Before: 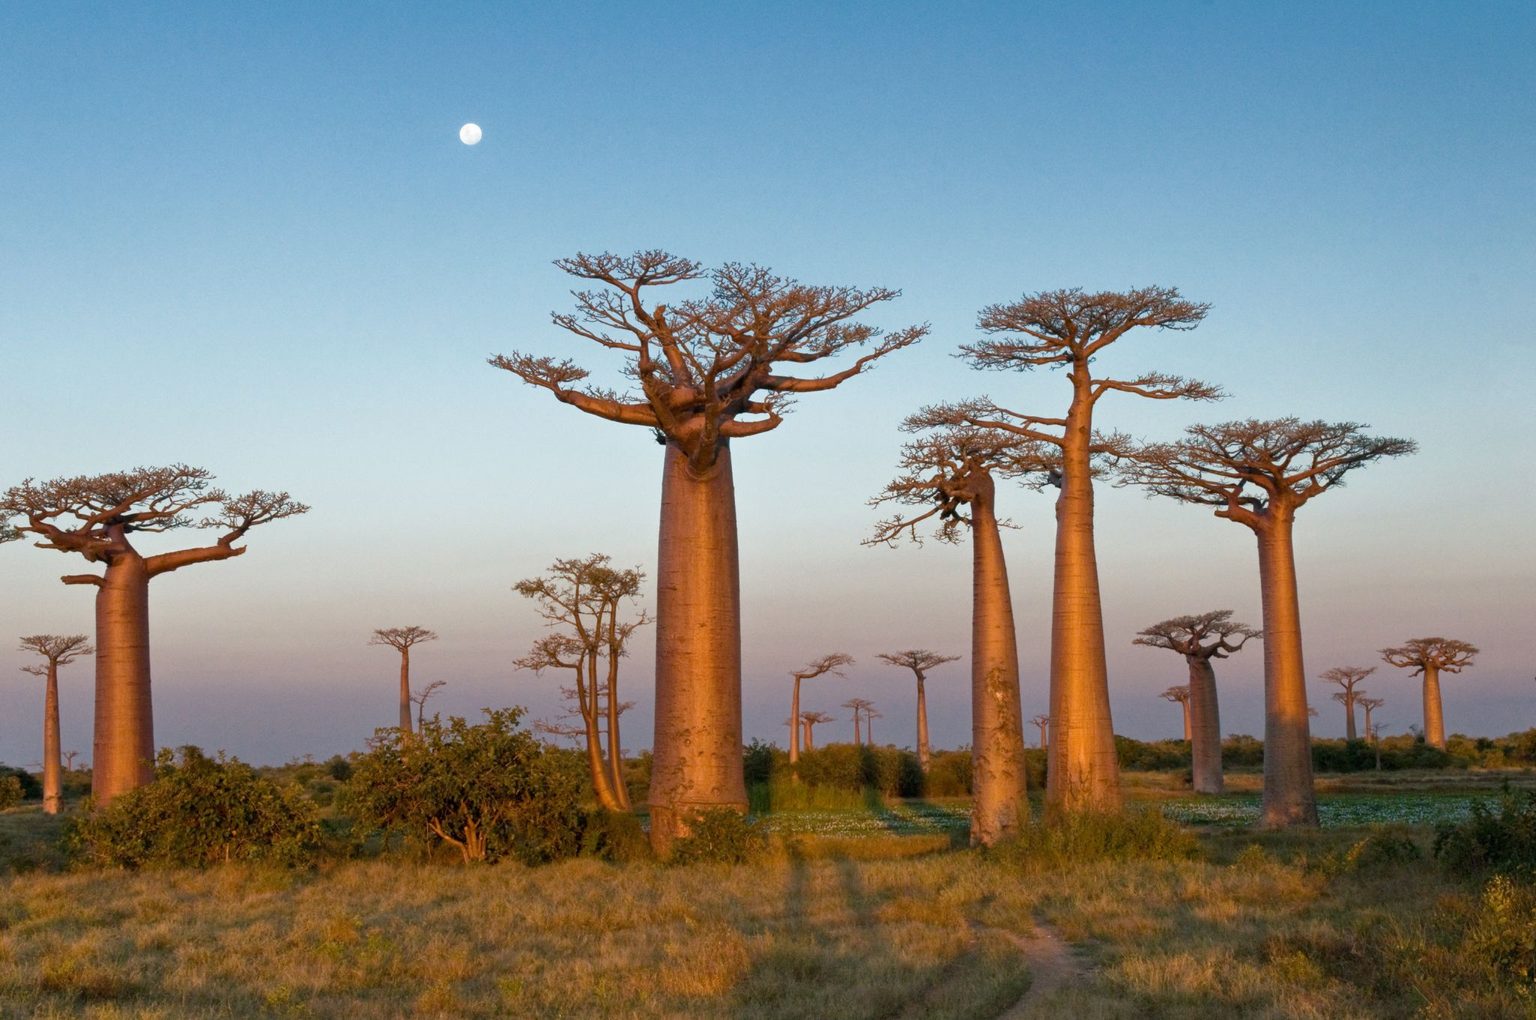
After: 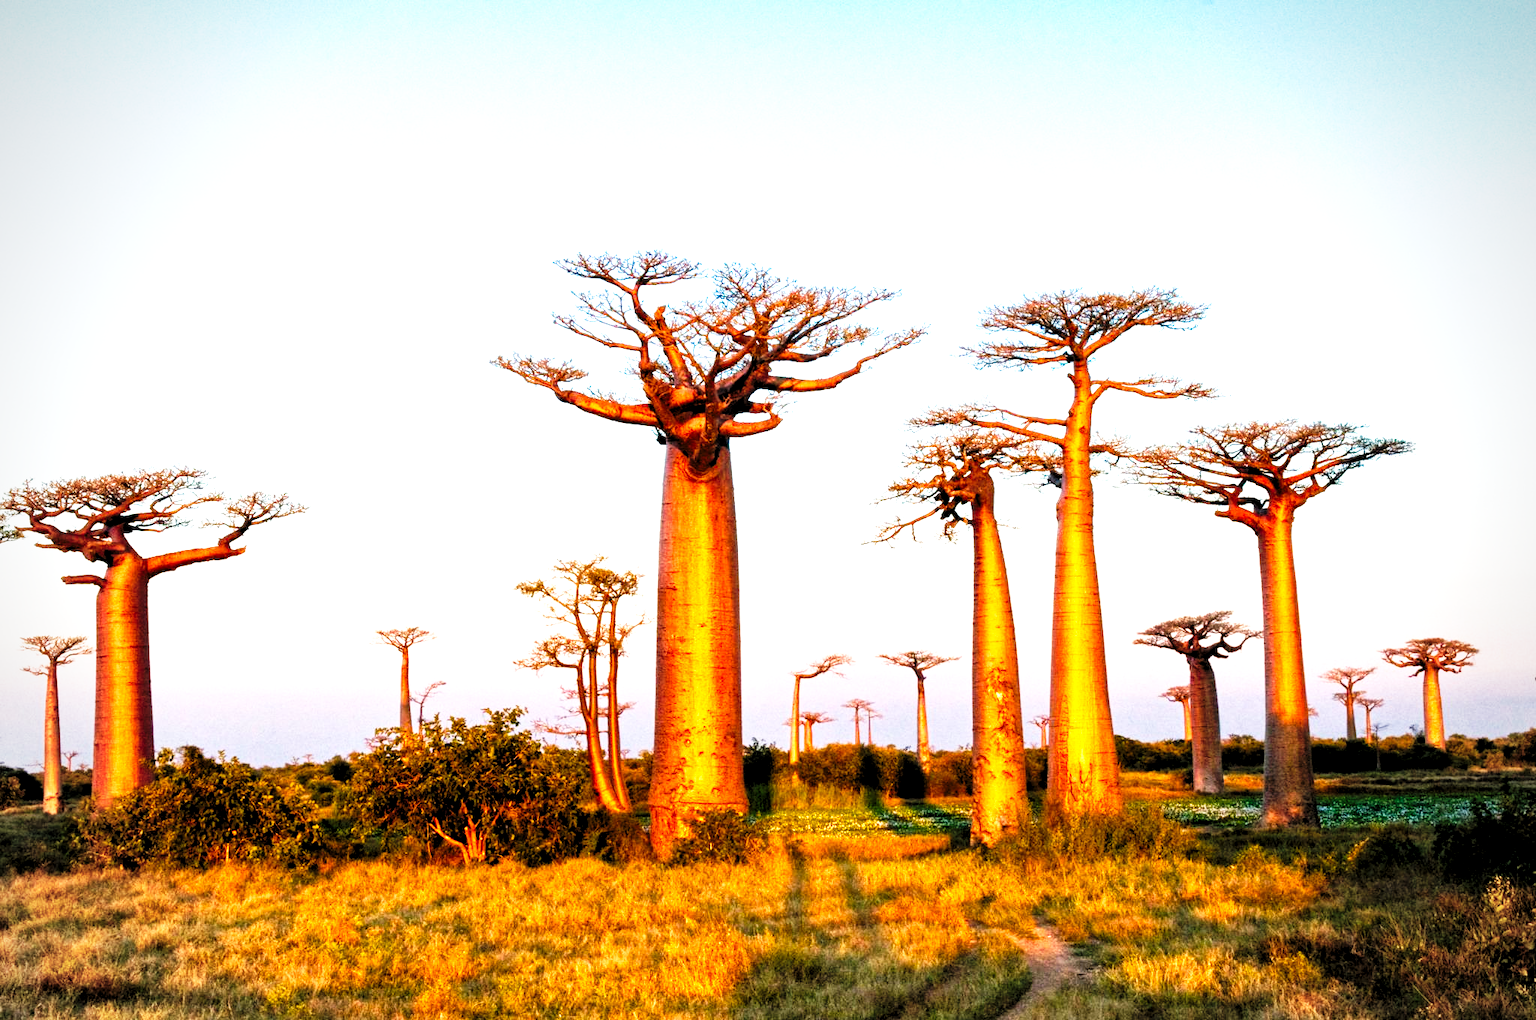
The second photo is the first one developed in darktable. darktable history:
tone curve: curves: ch0 [(0, 0) (0.003, 0.005) (0.011, 0.008) (0.025, 0.013) (0.044, 0.017) (0.069, 0.022) (0.1, 0.029) (0.136, 0.038) (0.177, 0.053) (0.224, 0.081) (0.277, 0.128) (0.335, 0.214) (0.399, 0.343) (0.468, 0.478) (0.543, 0.641) (0.623, 0.798) (0.709, 0.911) (0.801, 0.971) (0.898, 0.99) (1, 1)], preserve colors none
exposure: black level correction 0, exposure 1 EV, compensate highlight preservation false
vignetting: fall-off radius 63.6%
levels: levels [0.073, 0.497, 0.972]
local contrast: highlights 100%, shadows 100%, detail 120%, midtone range 0.2
